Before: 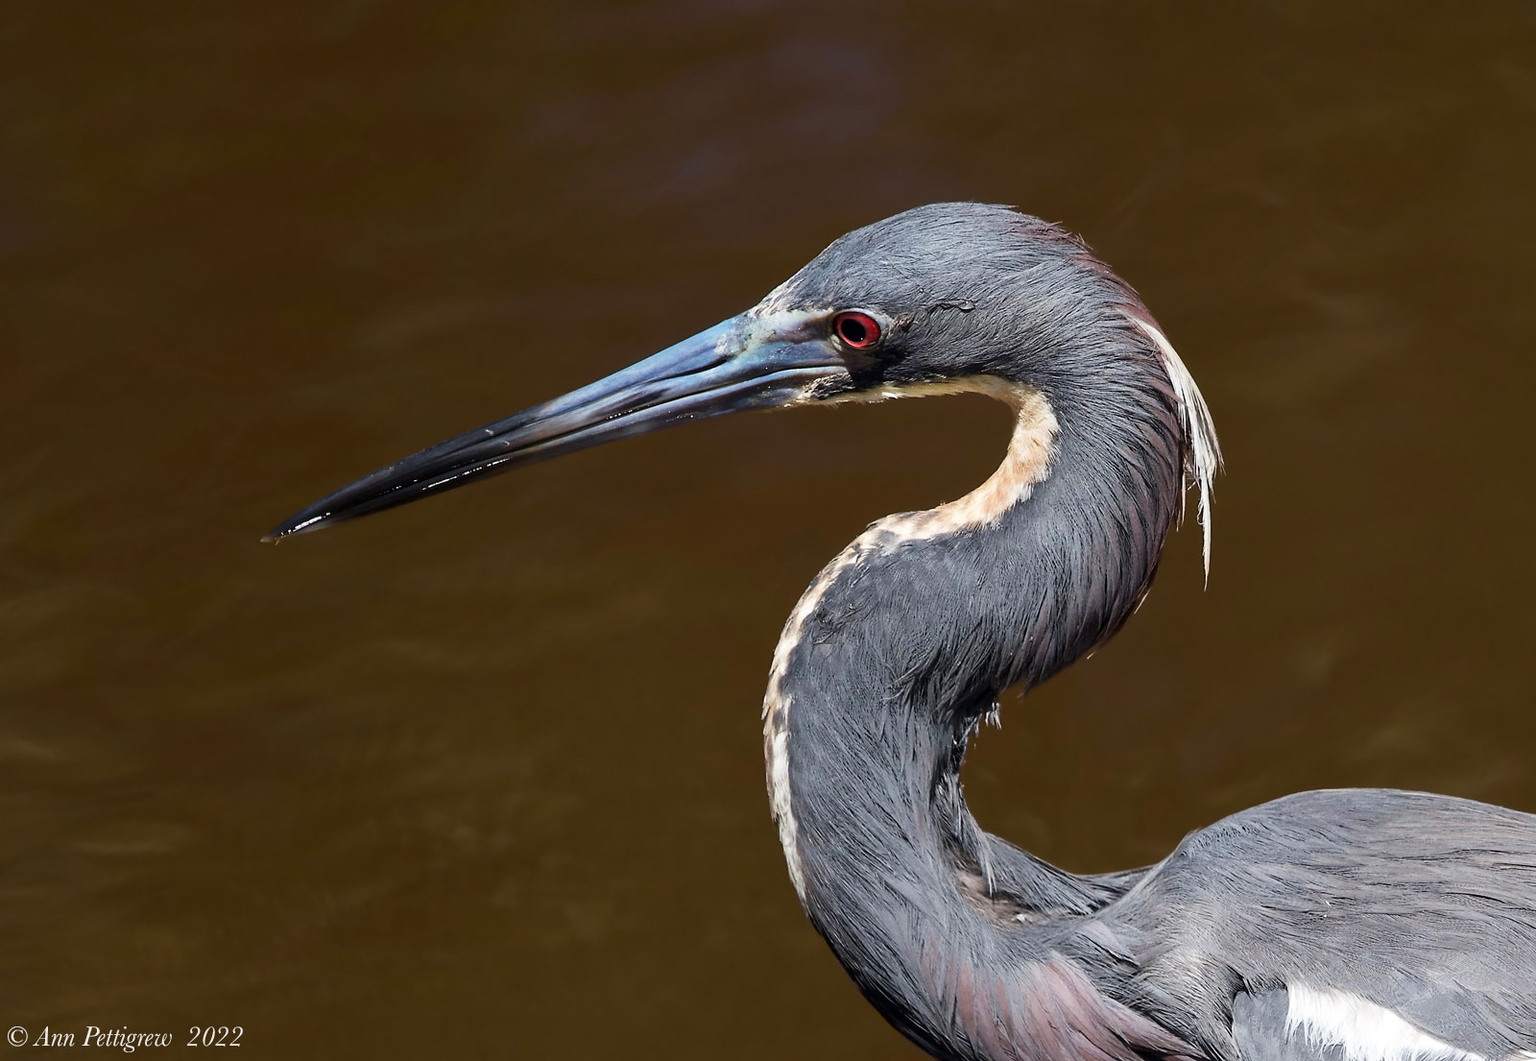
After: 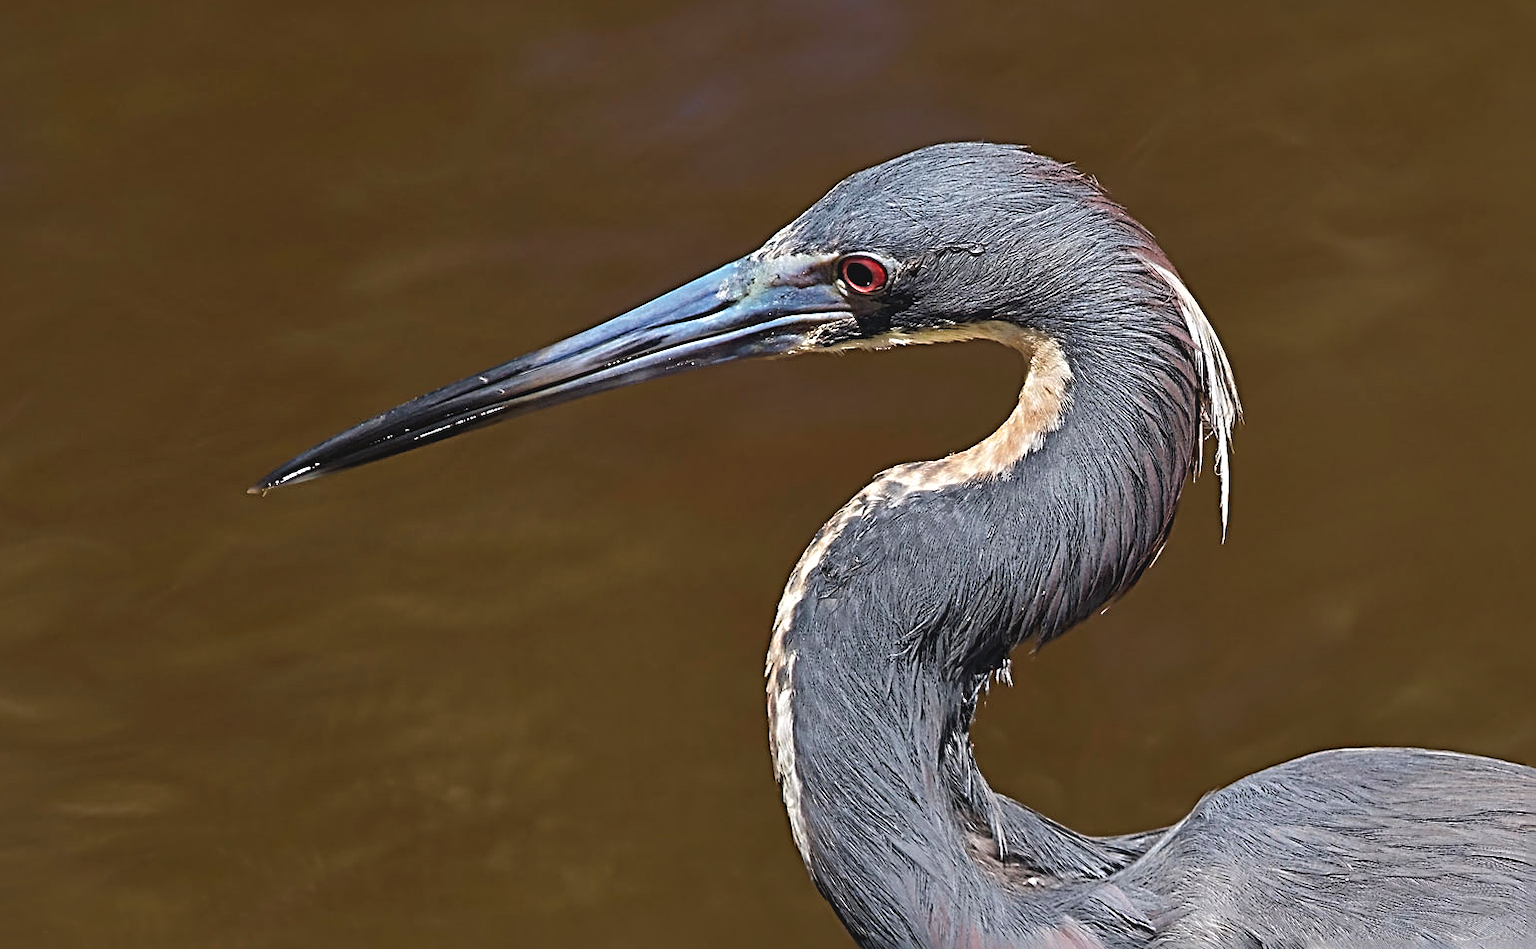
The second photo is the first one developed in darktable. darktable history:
crop: left 1.432%, top 6.149%, right 1.705%, bottom 7.07%
sharpen: radius 3.653, amount 0.944
shadows and highlights: on, module defaults
color balance rgb: highlights gain › chroma 0.218%, highlights gain › hue 329.73°, global offset › luminance 0.473%, perceptual saturation grading › global saturation -0.333%, global vibrance 20%
